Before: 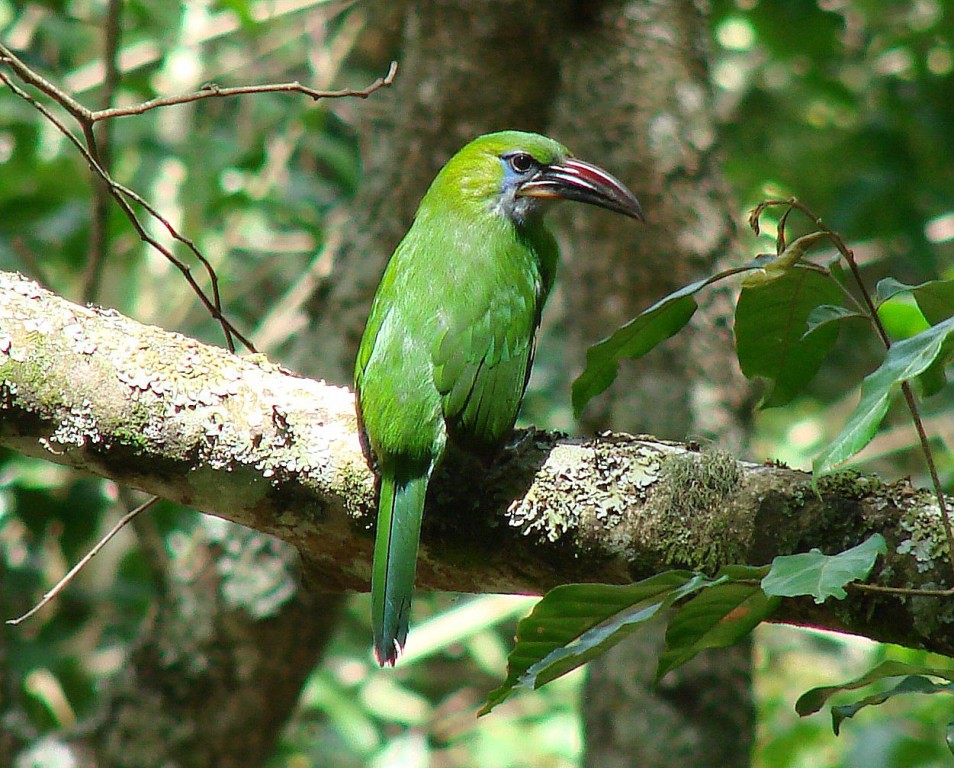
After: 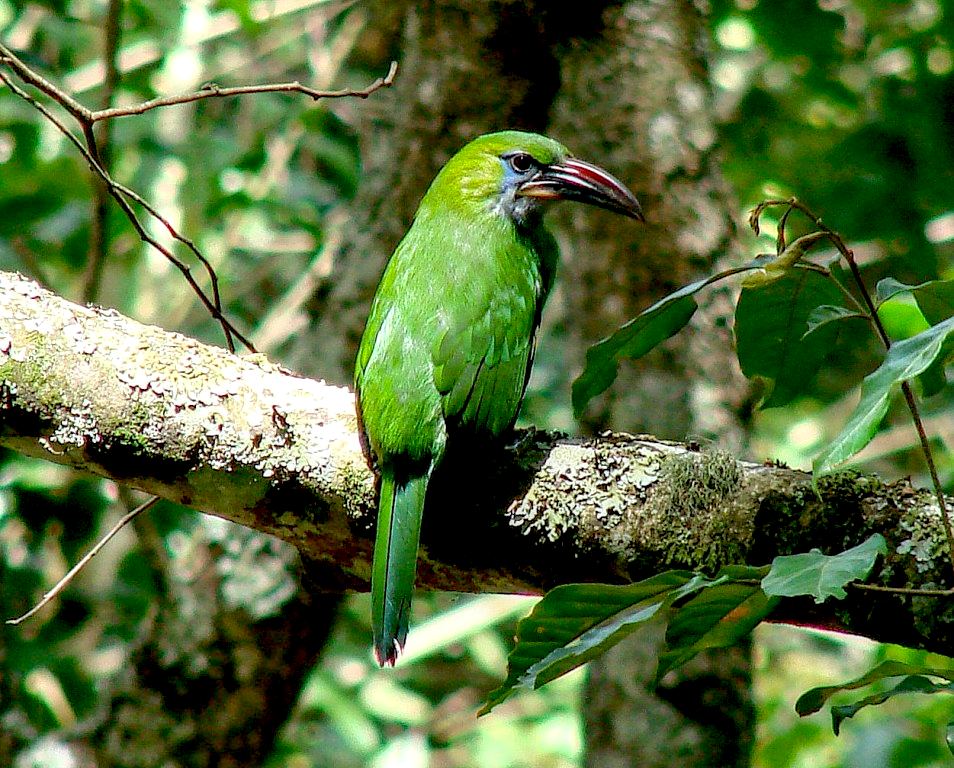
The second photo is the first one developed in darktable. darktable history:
local contrast: on, module defaults
exposure: black level correction 0.024, exposure 0.182 EV, compensate exposure bias true, compensate highlight preservation false
